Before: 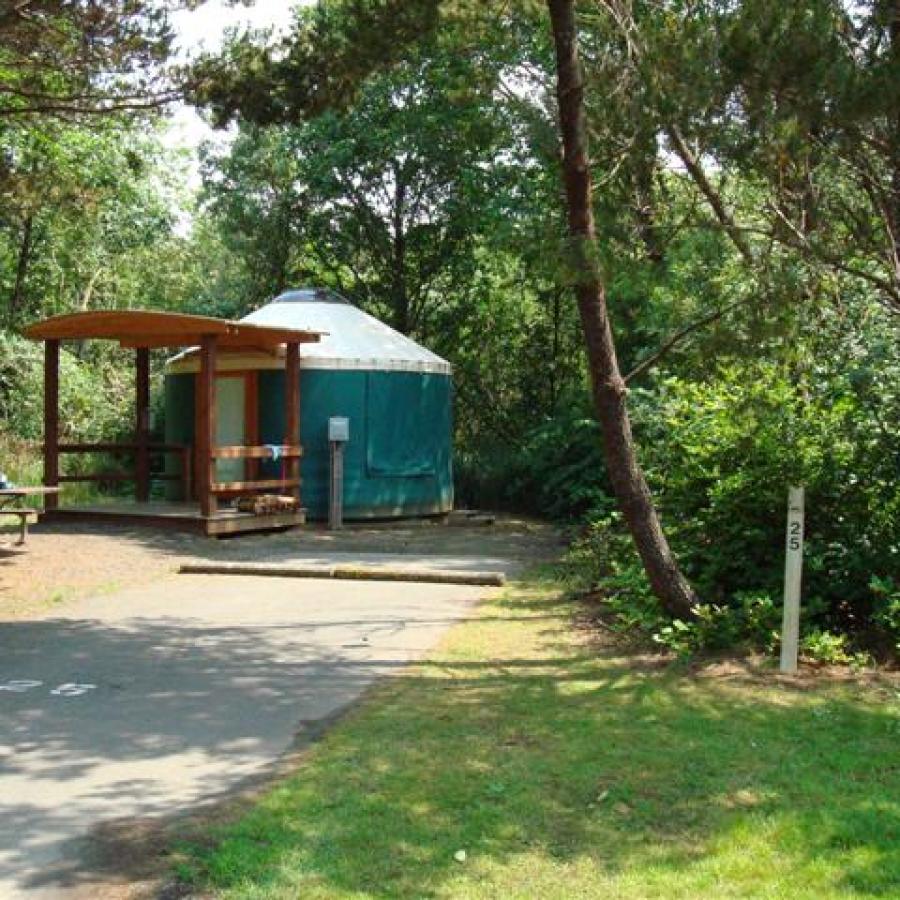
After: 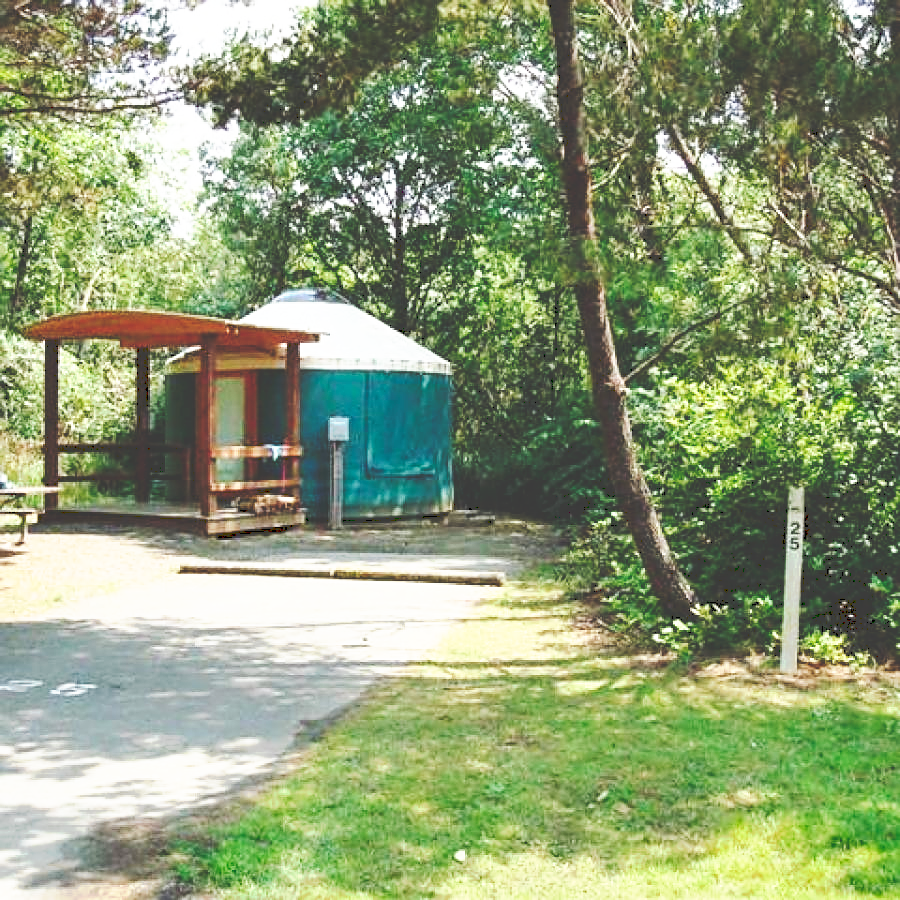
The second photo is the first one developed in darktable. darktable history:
sharpen: on, module defaults
tone curve: curves: ch0 [(0, 0) (0.003, 0.241) (0.011, 0.241) (0.025, 0.242) (0.044, 0.246) (0.069, 0.25) (0.1, 0.251) (0.136, 0.256) (0.177, 0.275) (0.224, 0.293) (0.277, 0.326) (0.335, 0.38) (0.399, 0.449) (0.468, 0.525) (0.543, 0.606) (0.623, 0.683) (0.709, 0.751) (0.801, 0.824) (0.898, 0.871) (1, 1)], preserve colors none
shadows and highlights: shadows 36.15, highlights -26.89, soften with gaussian
base curve: curves: ch0 [(0, 0) (0.495, 0.917) (1, 1)], preserve colors none
